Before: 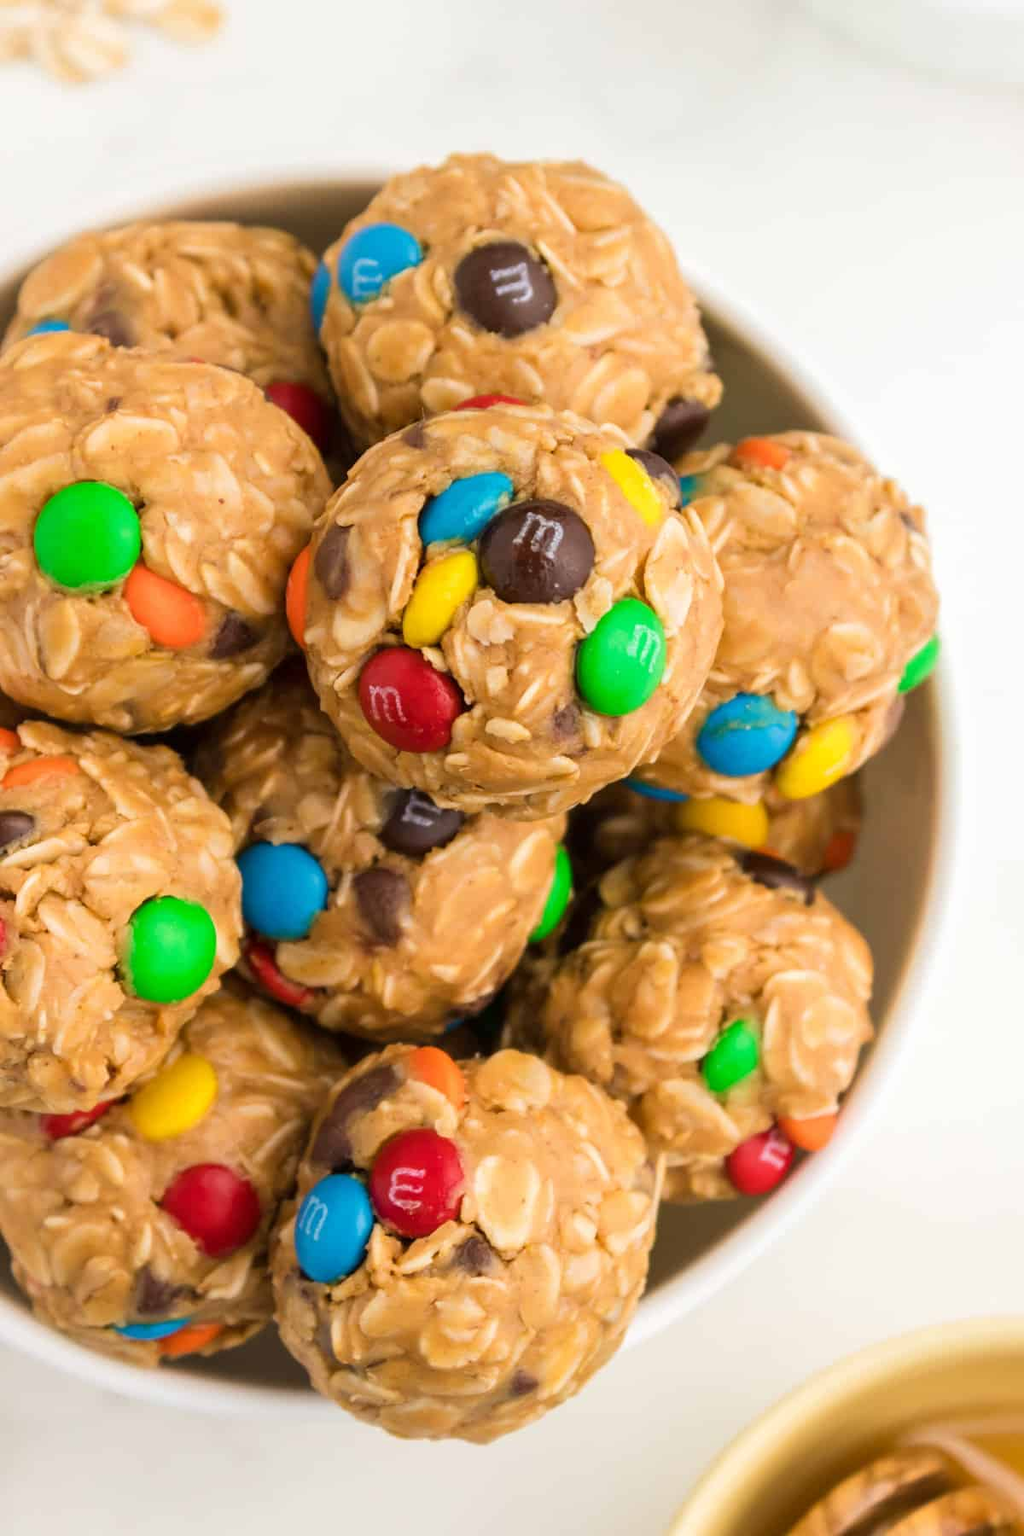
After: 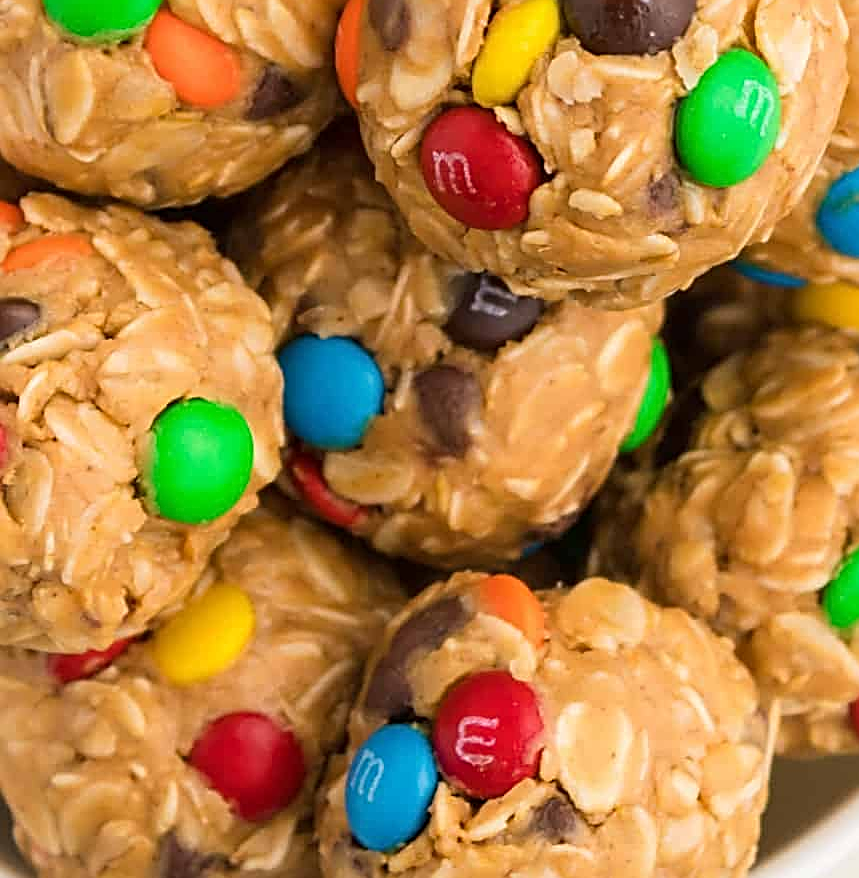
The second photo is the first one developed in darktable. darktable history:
crop: top 36.27%, right 28.385%, bottom 14.898%
sharpen: radius 2.603, amount 0.686
